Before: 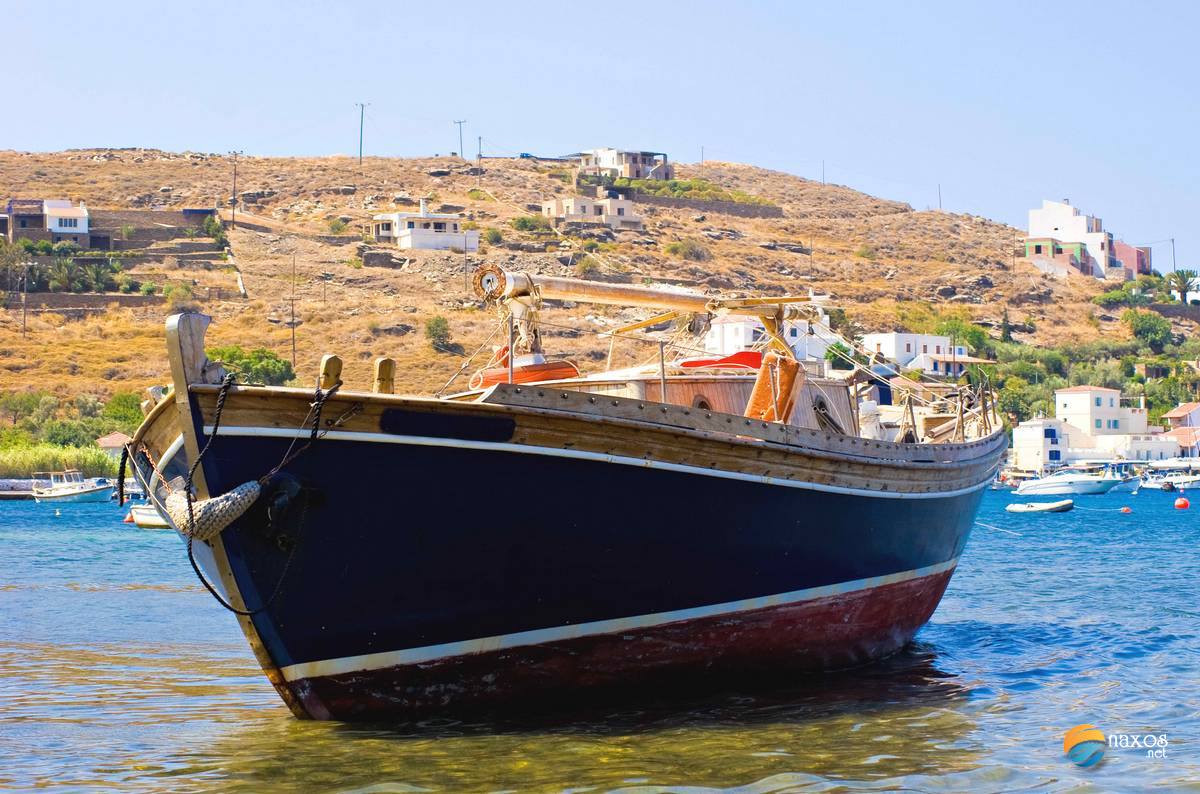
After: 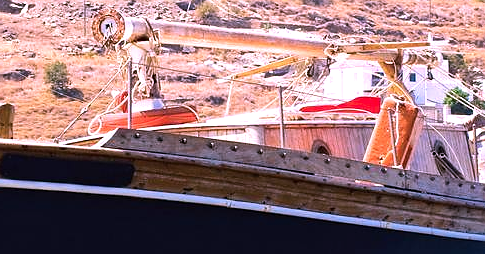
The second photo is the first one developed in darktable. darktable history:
sharpen: radius 0.969, amount 0.604
color correction: highlights a* 15.46, highlights b* -20.56
crop: left 31.751%, top 32.172%, right 27.8%, bottom 35.83%
tone equalizer: -8 EV -0.417 EV, -7 EV -0.389 EV, -6 EV -0.333 EV, -5 EV -0.222 EV, -3 EV 0.222 EV, -2 EV 0.333 EV, -1 EV 0.389 EV, +0 EV 0.417 EV, edges refinement/feathering 500, mask exposure compensation -1.57 EV, preserve details no
